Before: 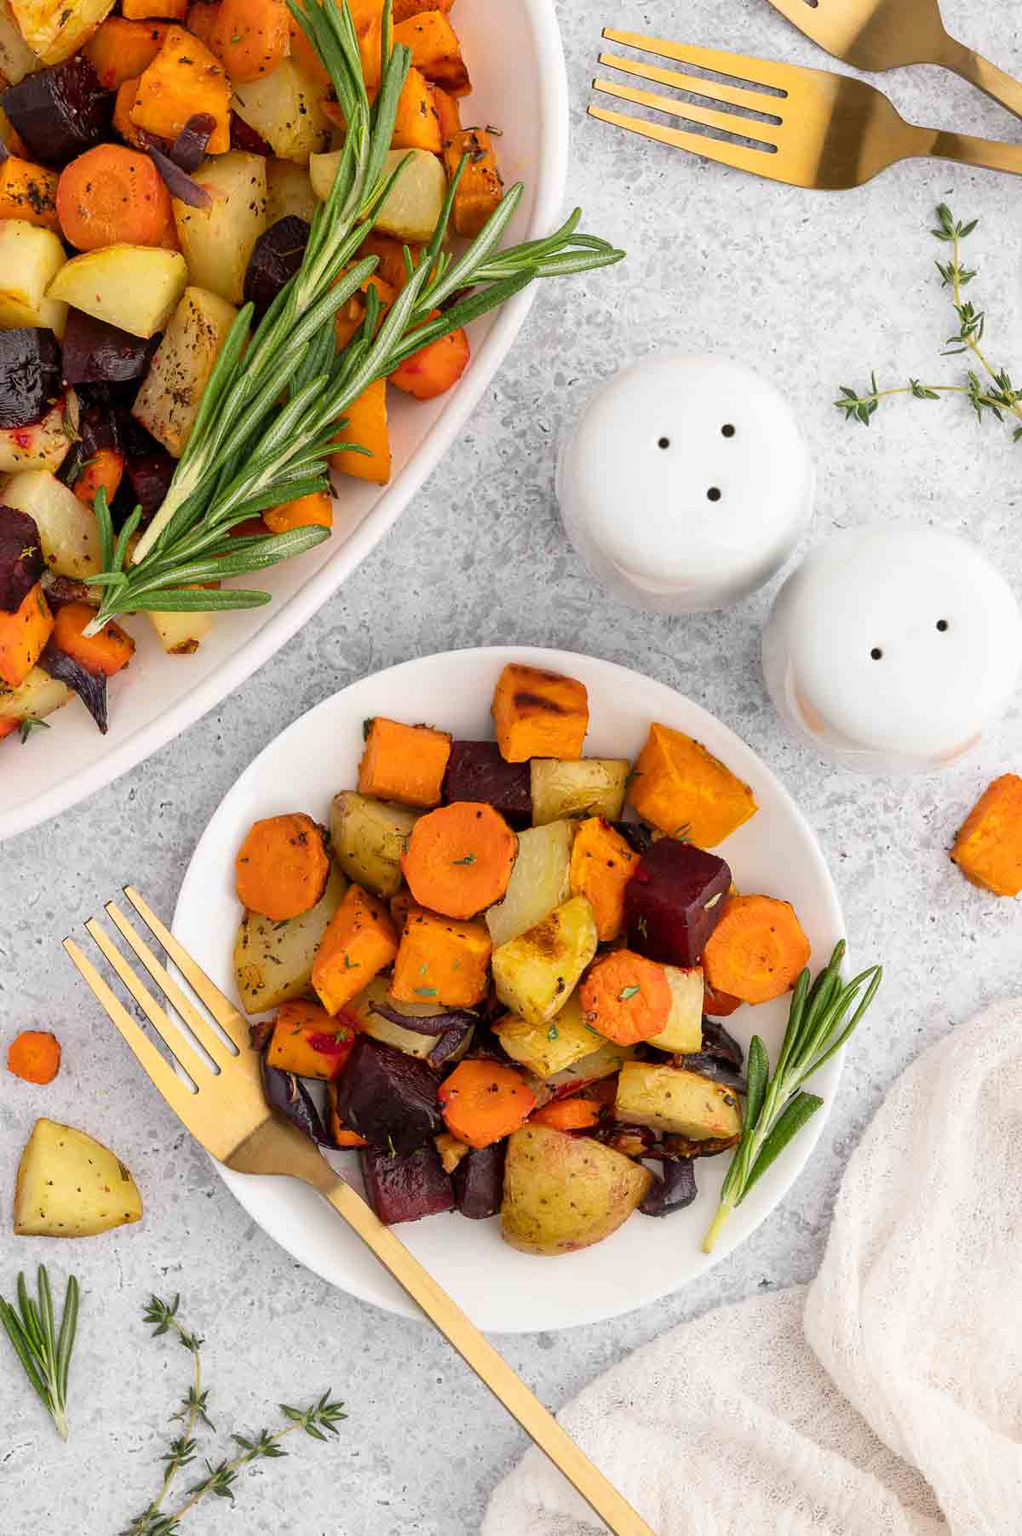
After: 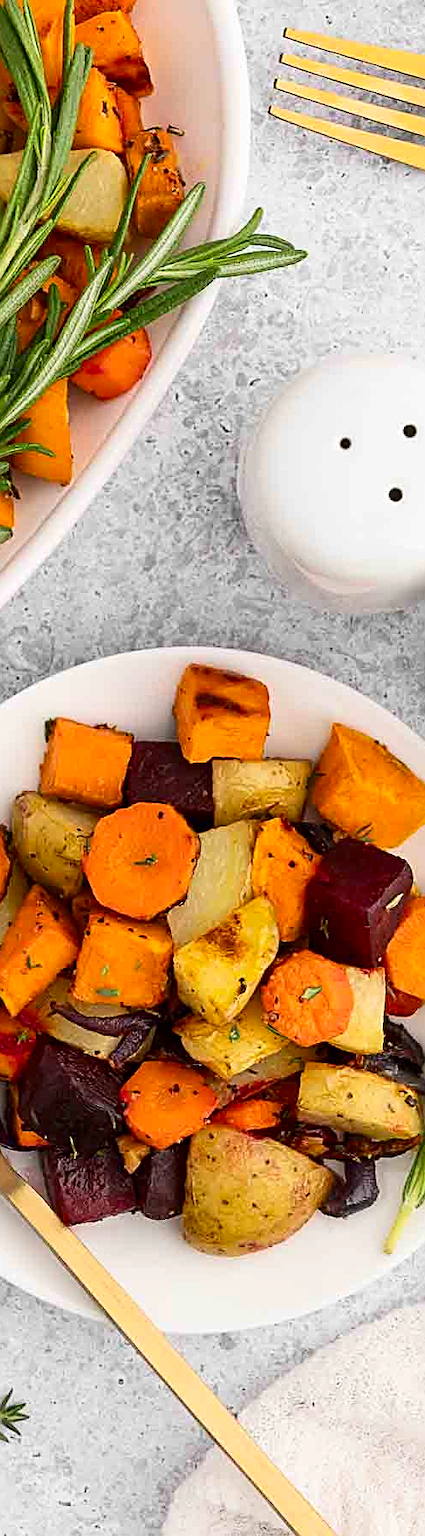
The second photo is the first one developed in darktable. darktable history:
crop: left 31.229%, right 27.105%
contrast brightness saturation: contrast 0.15, brightness -0.01, saturation 0.1
sharpen: radius 2.531, amount 0.628
